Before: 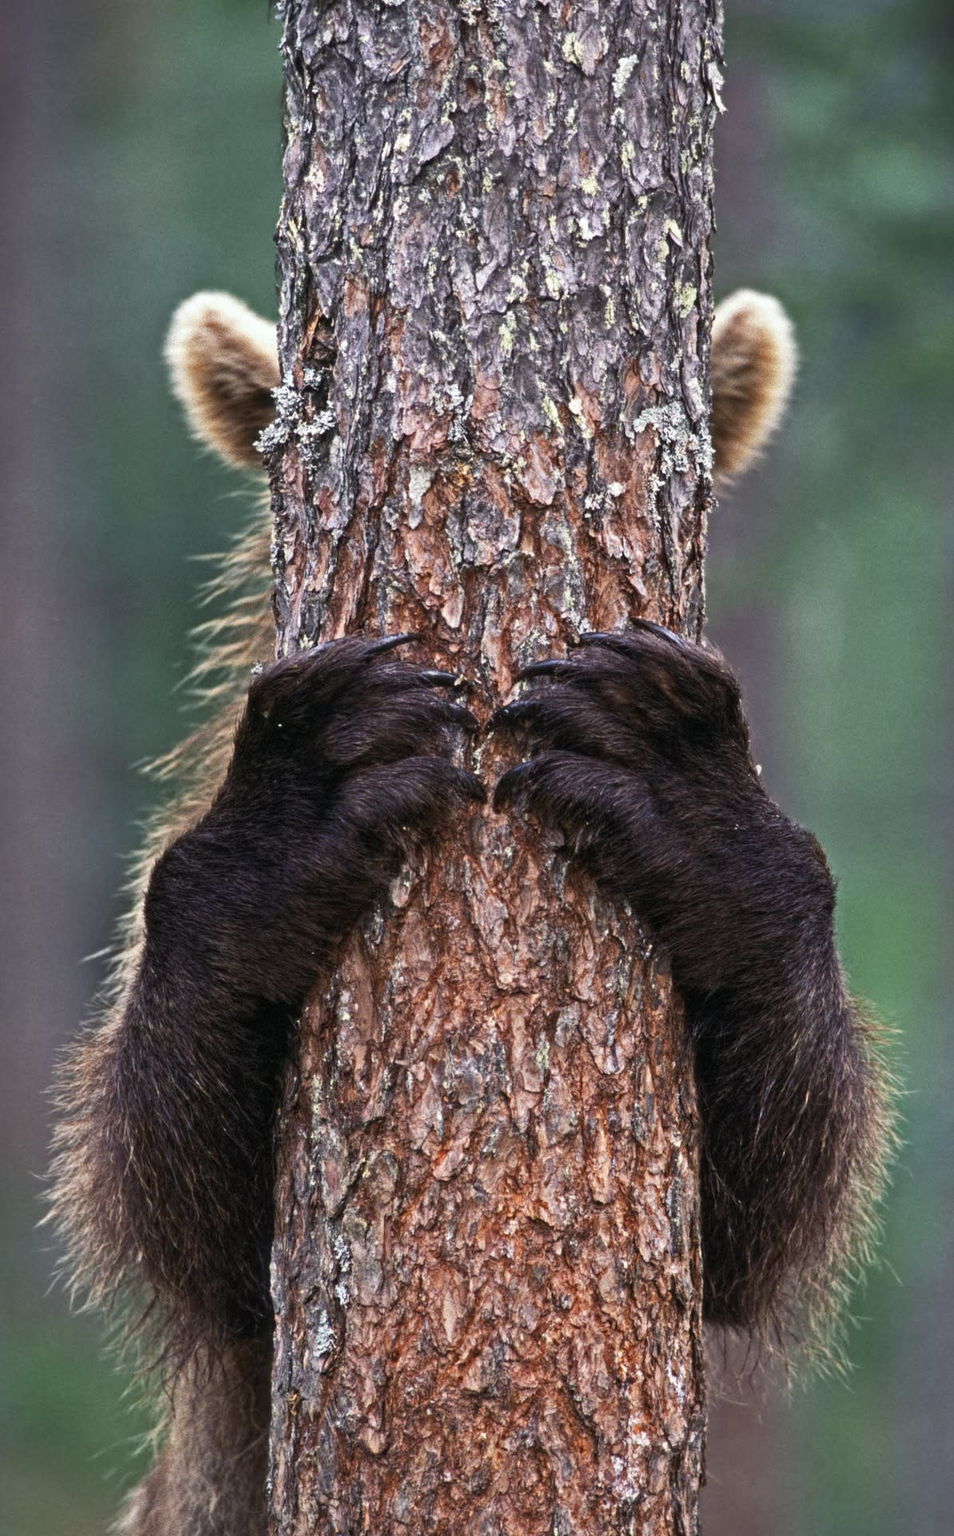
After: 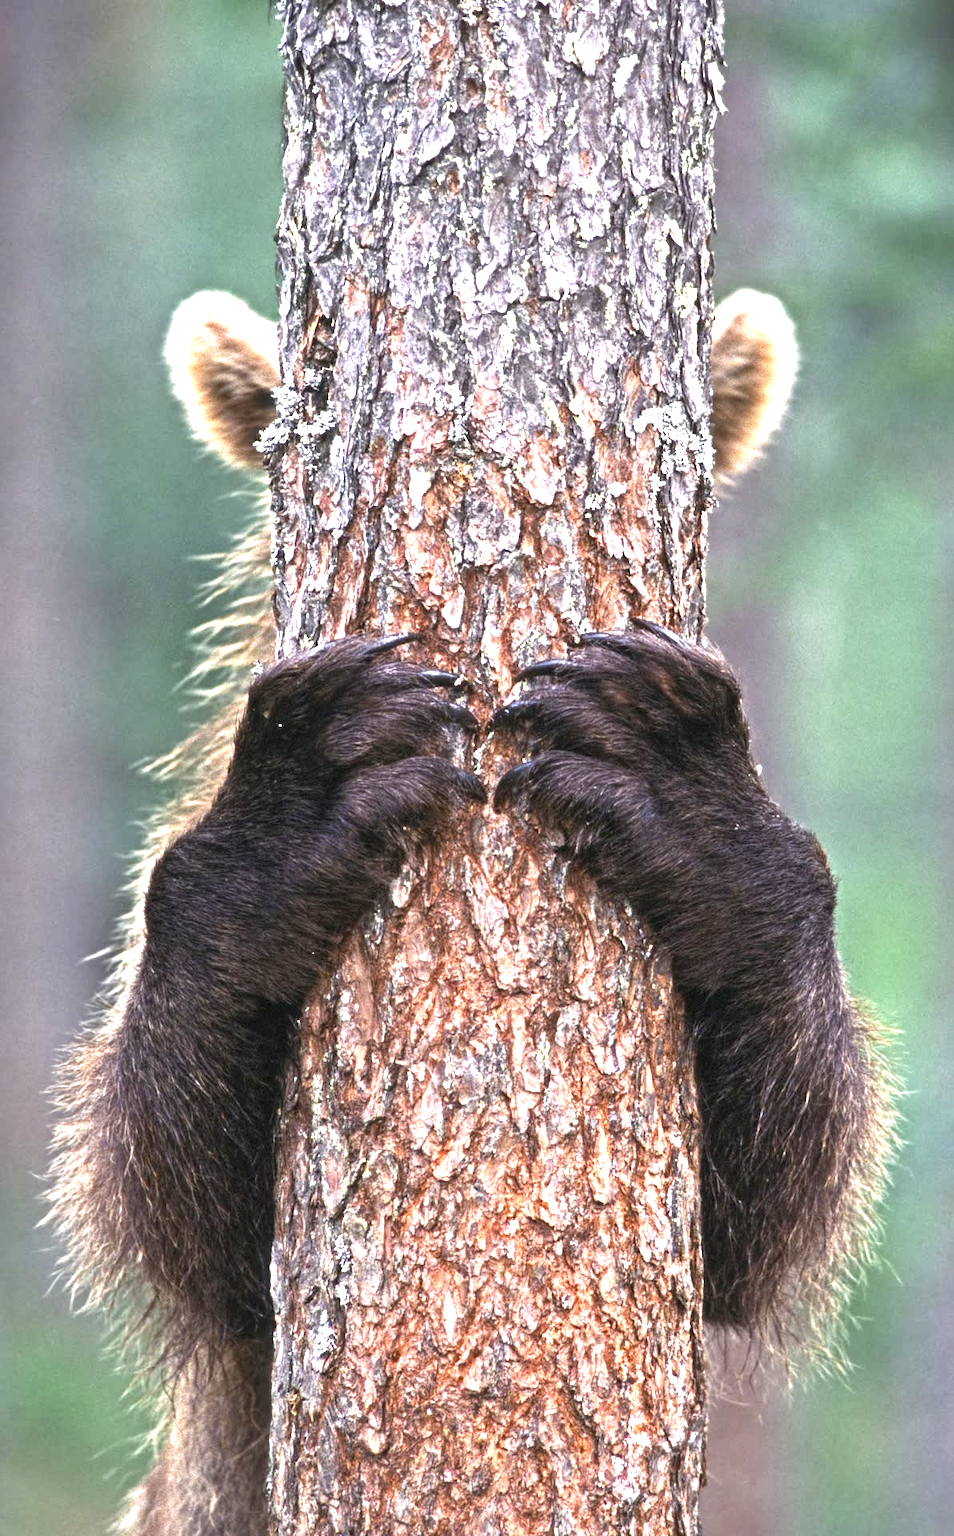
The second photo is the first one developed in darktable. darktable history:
exposure: black level correction 0, exposure 1.5 EV, compensate exposure bias true, compensate highlight preservation false
contrast brightness saturation: saturation -0.05
